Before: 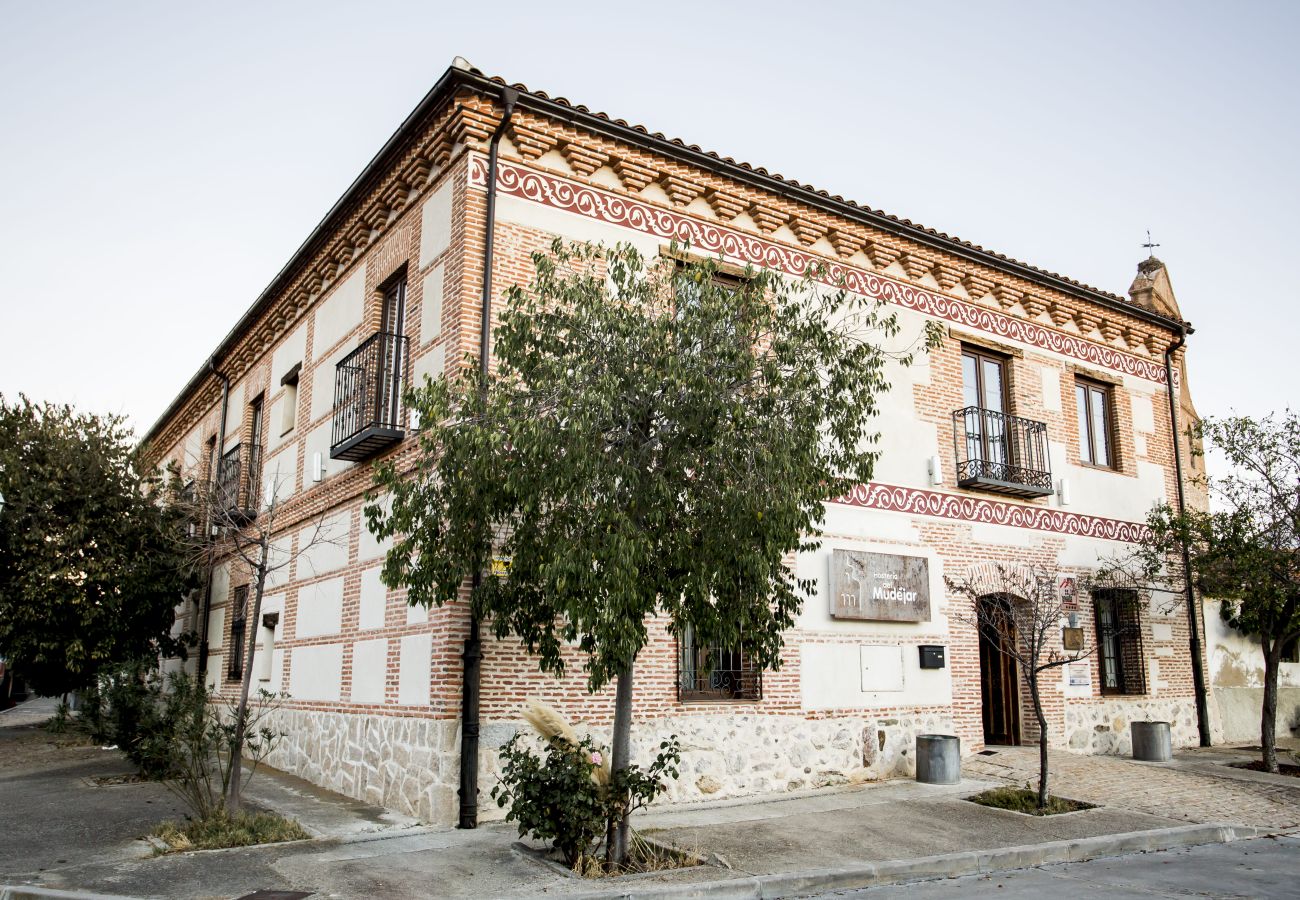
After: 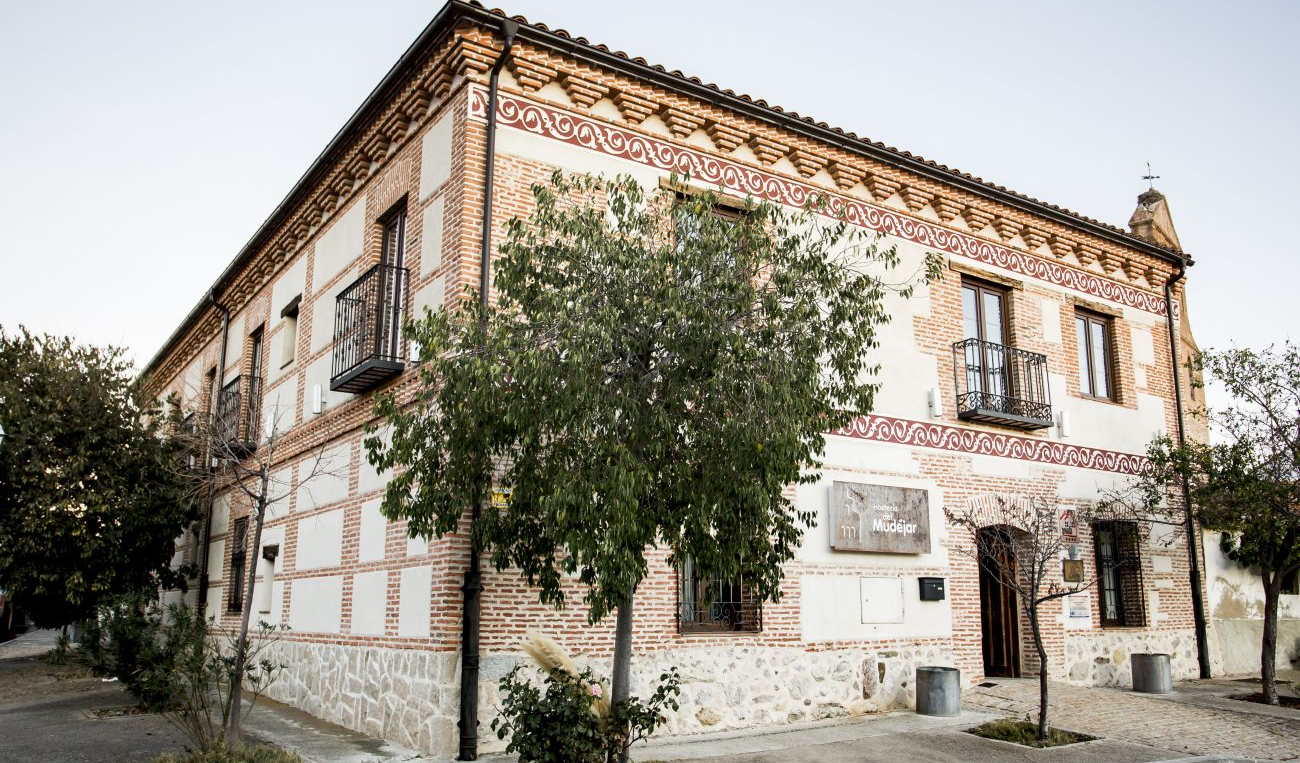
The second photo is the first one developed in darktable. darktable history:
crop: top 7.57%, bottom 7.607%
